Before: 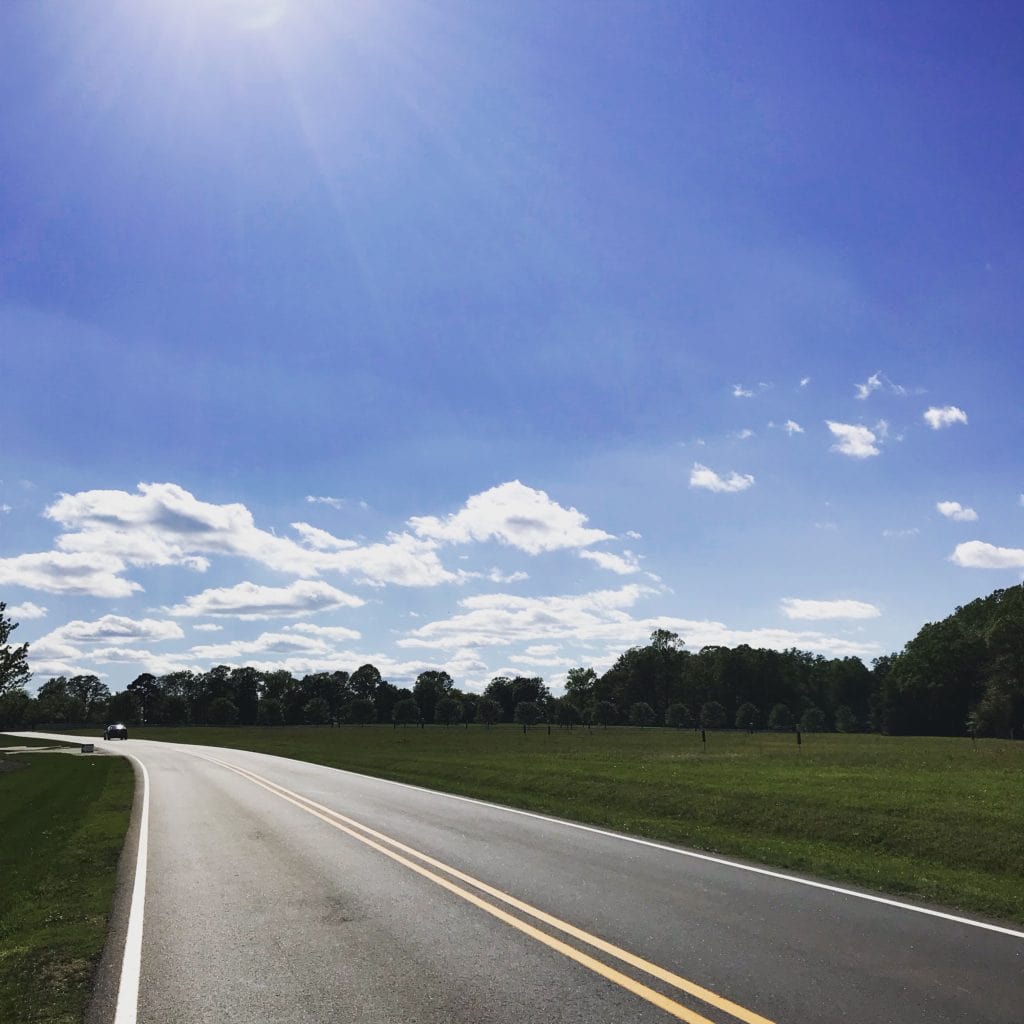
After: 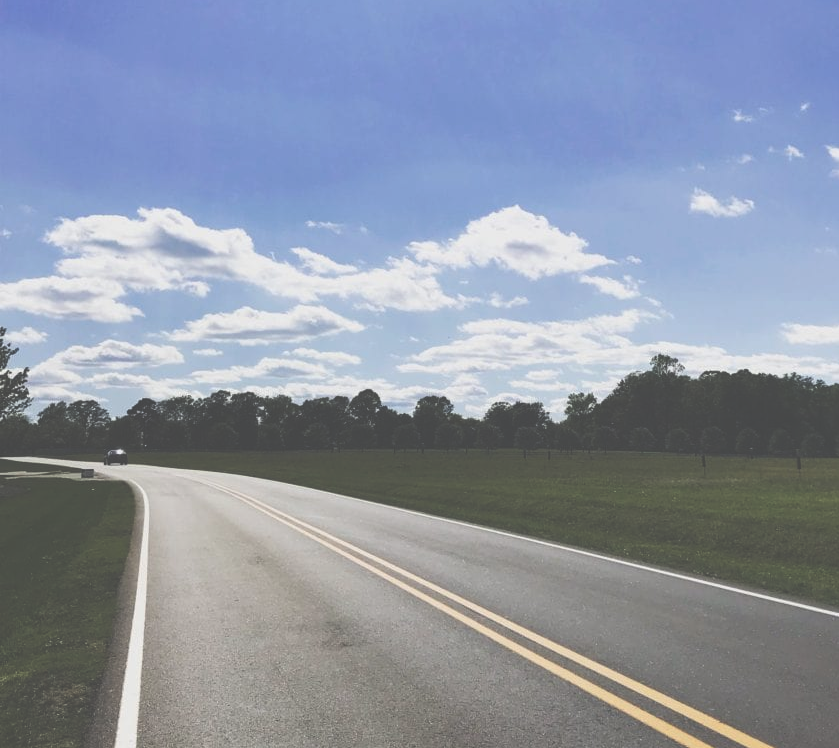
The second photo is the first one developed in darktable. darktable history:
exposure: black level correction -0.06, exposure -0.05 EV, compensate highlight preservation false
crop: top 26.906%, right 18.051%
